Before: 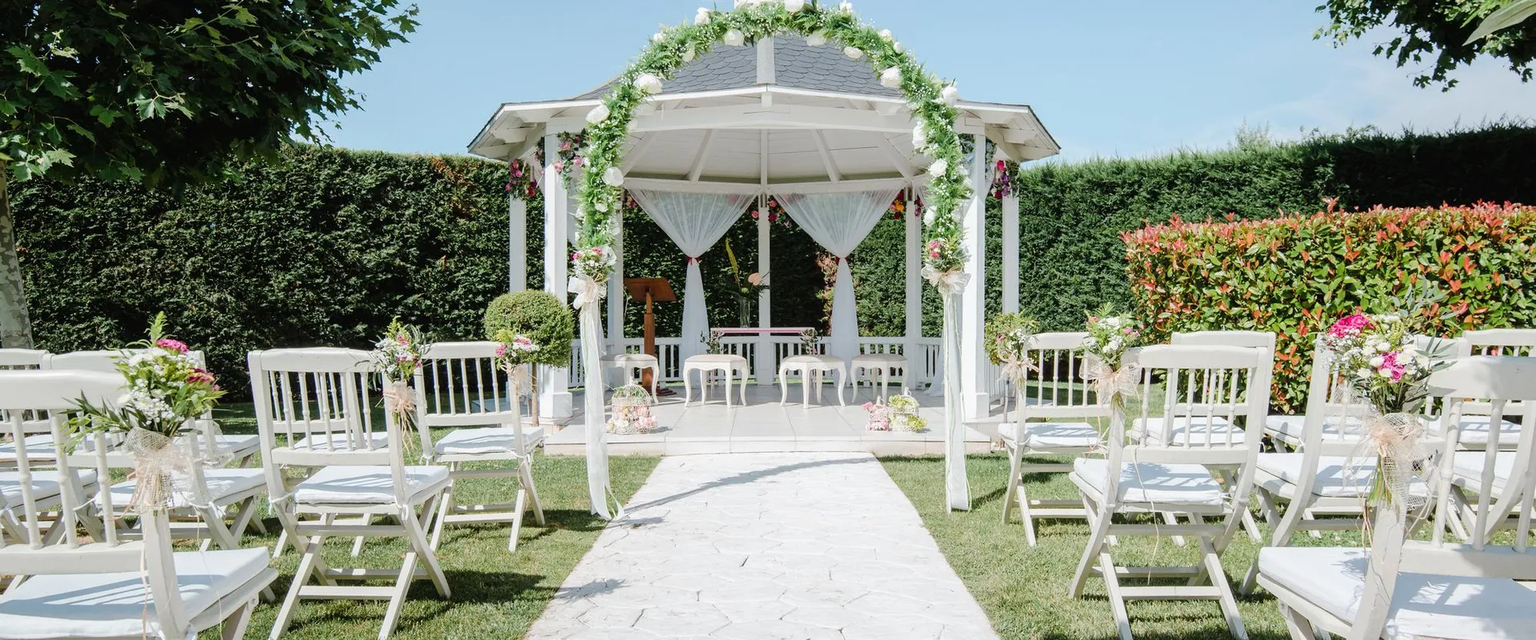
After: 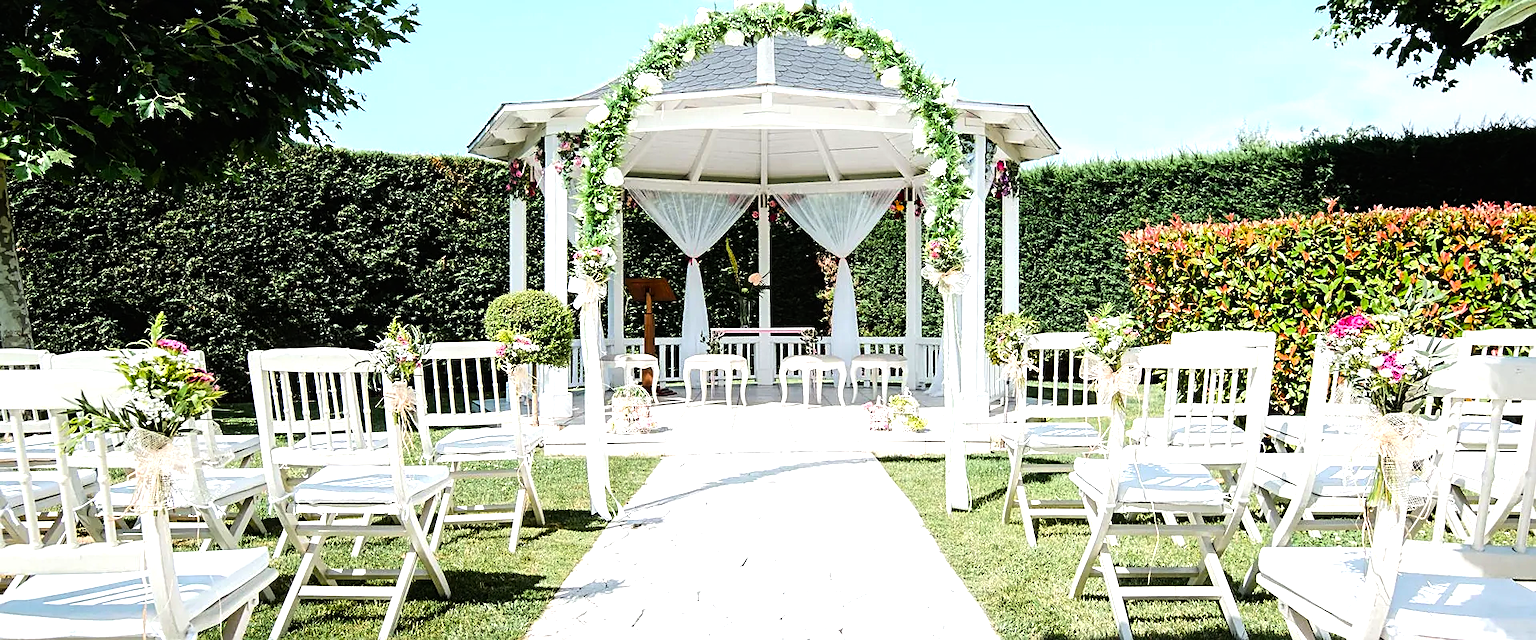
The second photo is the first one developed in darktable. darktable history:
tone equalizer: -8 EV -0.75 EV, -7 EV -0.7 EV, -6 EV -0.6 EV, -5 EV -0.4 EV, -3 EV 0.4 EV, -2 EV 0.6 EV, -1 EV 0.7 EV, +0 EV 0.75 EV, edges refinement/feathering 500, mask exposure compensation -1.57 EV, preserve details no
sharpen: on, module defaults
color balance: contrast 6.48%, output saturation 113.3%
